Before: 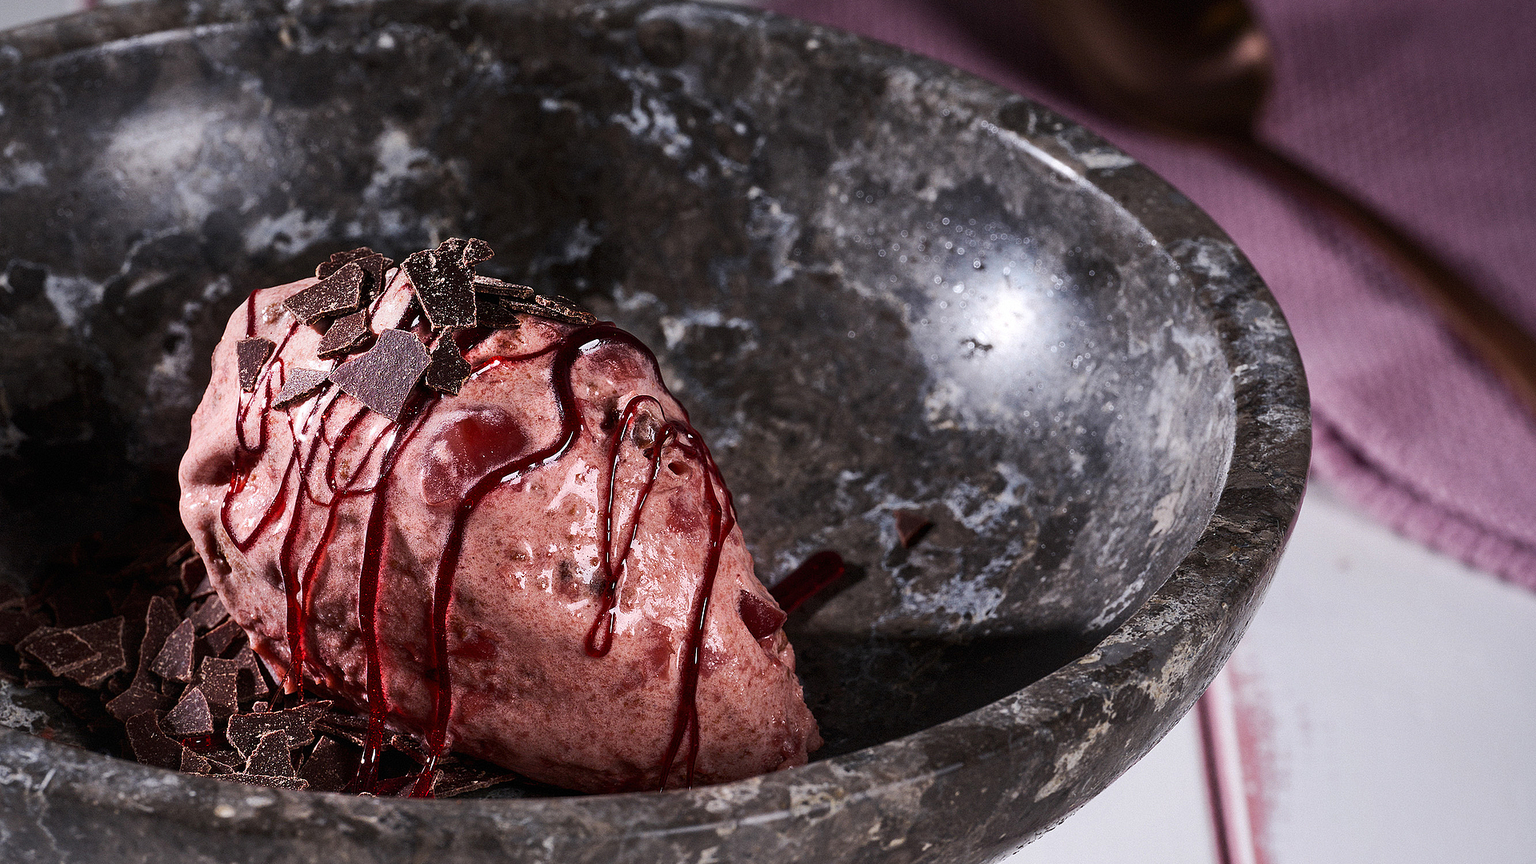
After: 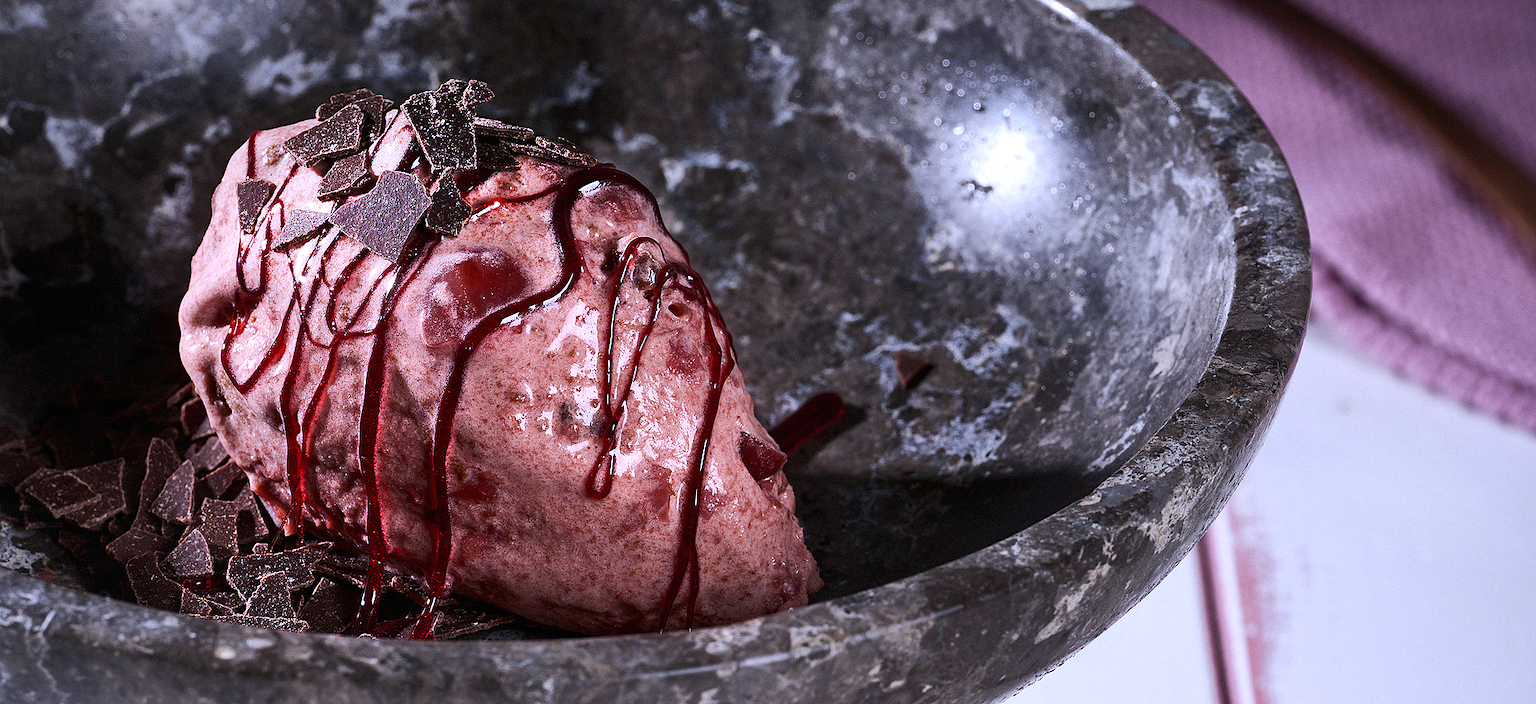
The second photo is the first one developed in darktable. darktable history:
exposure: exposure 0.191 EV, compensate highlight preservation false
crop and rotate: top 18.507%
white balance: red 0.967, blue 1.119, emerald 0.756
